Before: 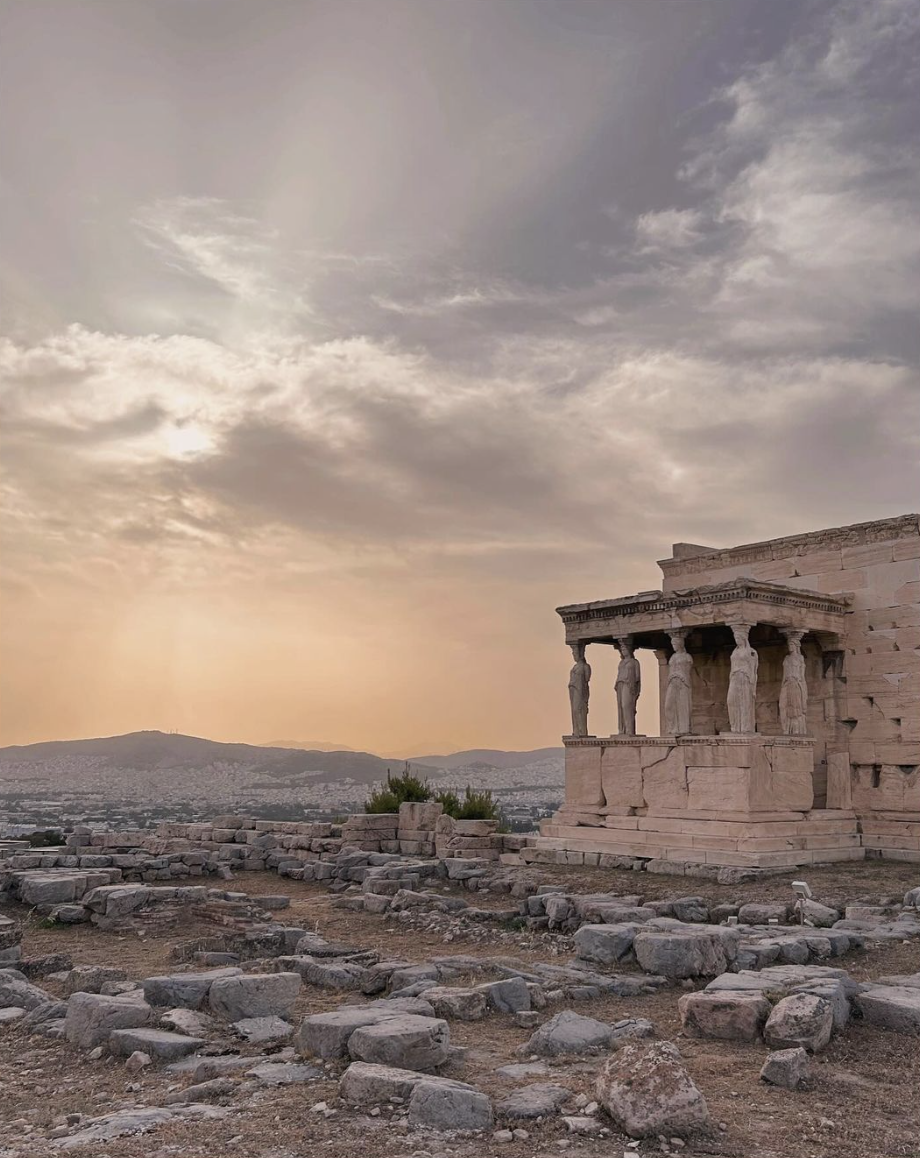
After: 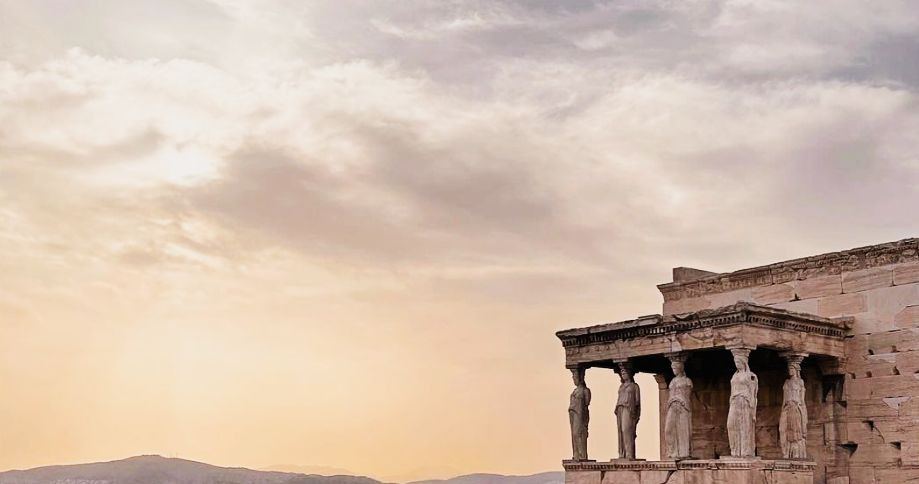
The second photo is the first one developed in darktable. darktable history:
crop and rotate: top 23.84%, bottom 34.294%
contrast brightness saturation: contrast 0.2, brightness 0.16, saturation 0.22
color correction: saturation 0.98
sigmoid: contrast 1.81, skew -0.21, preserve hue 0%, red attenuation 0.1, red rotation 0.035, green attenuation 0.1, green rotation -0.017, blue attenuation 0.15, blue rotation -0.052, base primaries Rec2020
